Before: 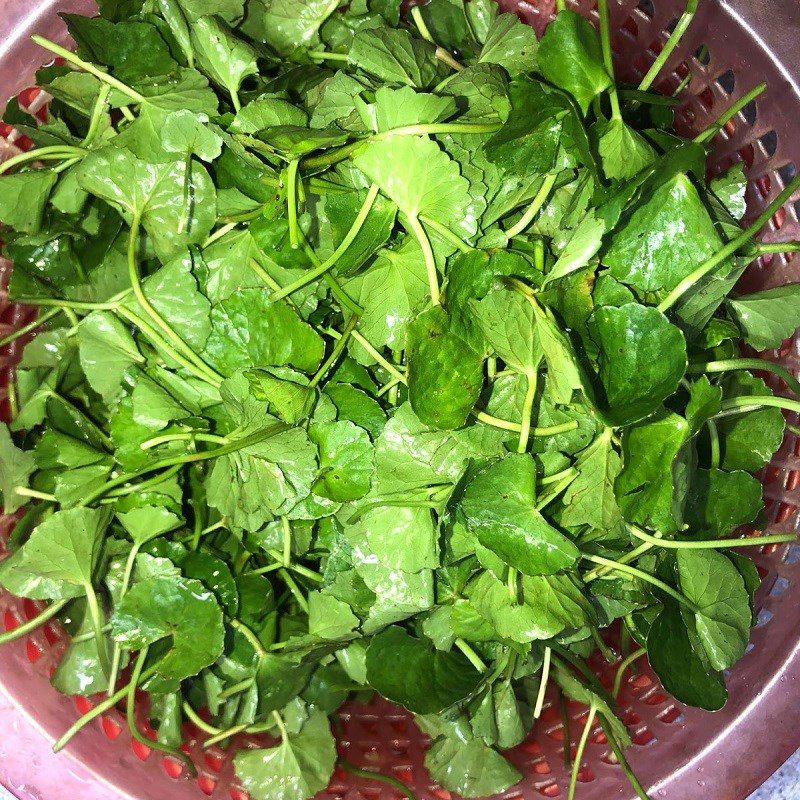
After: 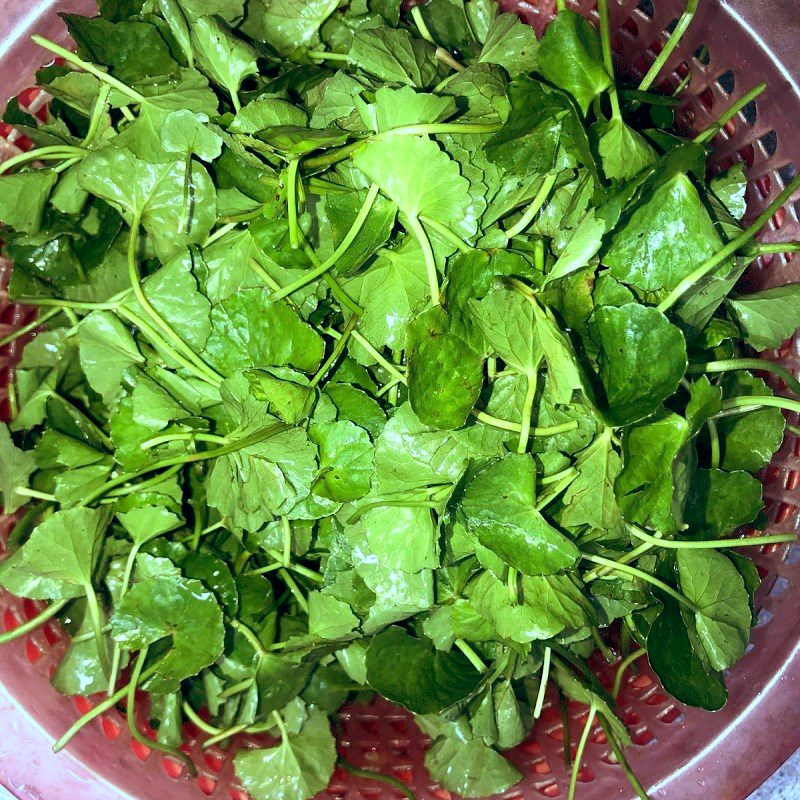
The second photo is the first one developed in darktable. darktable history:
color balance: lift [1.003, 0.993, 1.001, 1.007], gamma [1.018, 1.072, 0.959, 0.928], gain [0.974, 0.873, 1.031, 1.127]
exposure: black level correction 0.01, exposure 0.014 EV, compensate highlight preservation false
